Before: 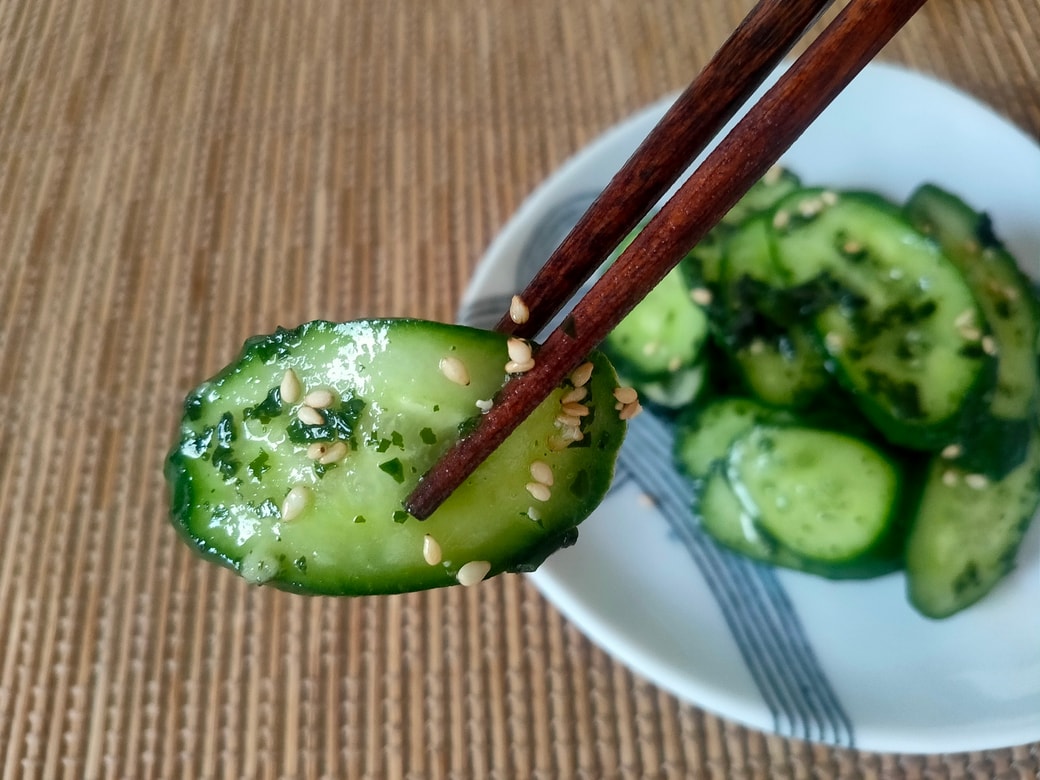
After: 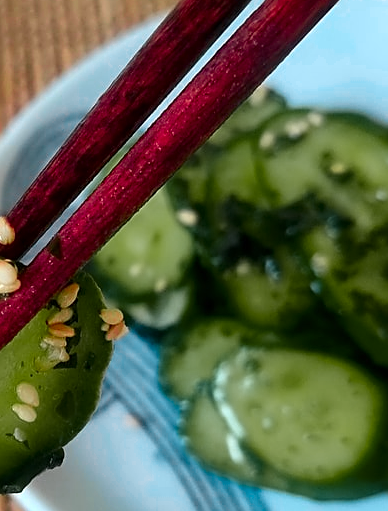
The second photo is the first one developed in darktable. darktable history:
contrast brightness saturation: contrast 0.085, saturation 0.202
color zones: curves: ch0 [(0, 0.533) (0.126, 0.533) (0.234, 0.533) (0.368, 0.357) (0.5, 0.5) (0.625, 0.5) (0.74, 0.637) (0.875, 0.5)]; ch1 [(0.004, 0.708) (0.129, 0.662) (0.25, 0.5) (0.375, 0.331) (0.496, 0.396) (0.625, 0.649) (0.739, 0.26) (0.875, 0.5) (1, 0.478)]; ch2 [(0, 0.409) (0.132, 0.403) (0.236, 0.558) (0.379, 0.448) (0.5, 0.5) (0.625, 0.5) (0.691, 0.39) (0.875, 0.5)]
crop and rotate: left 49.449%, top 10.144%, right 13.184%, bottom 24.267%
tone equalizer: on, module defaults
sharpen: on, module defaults
